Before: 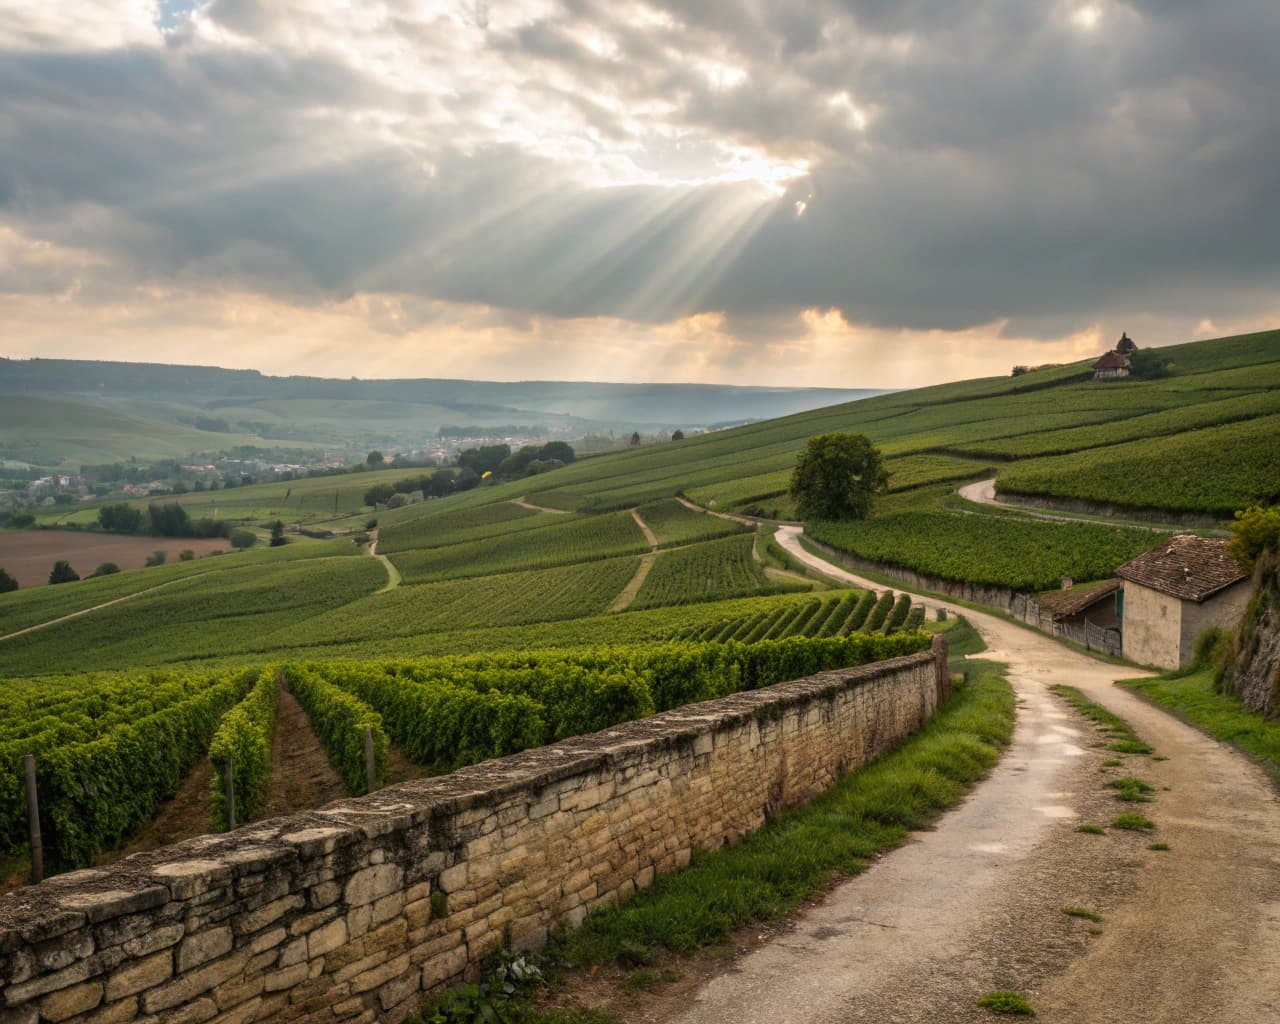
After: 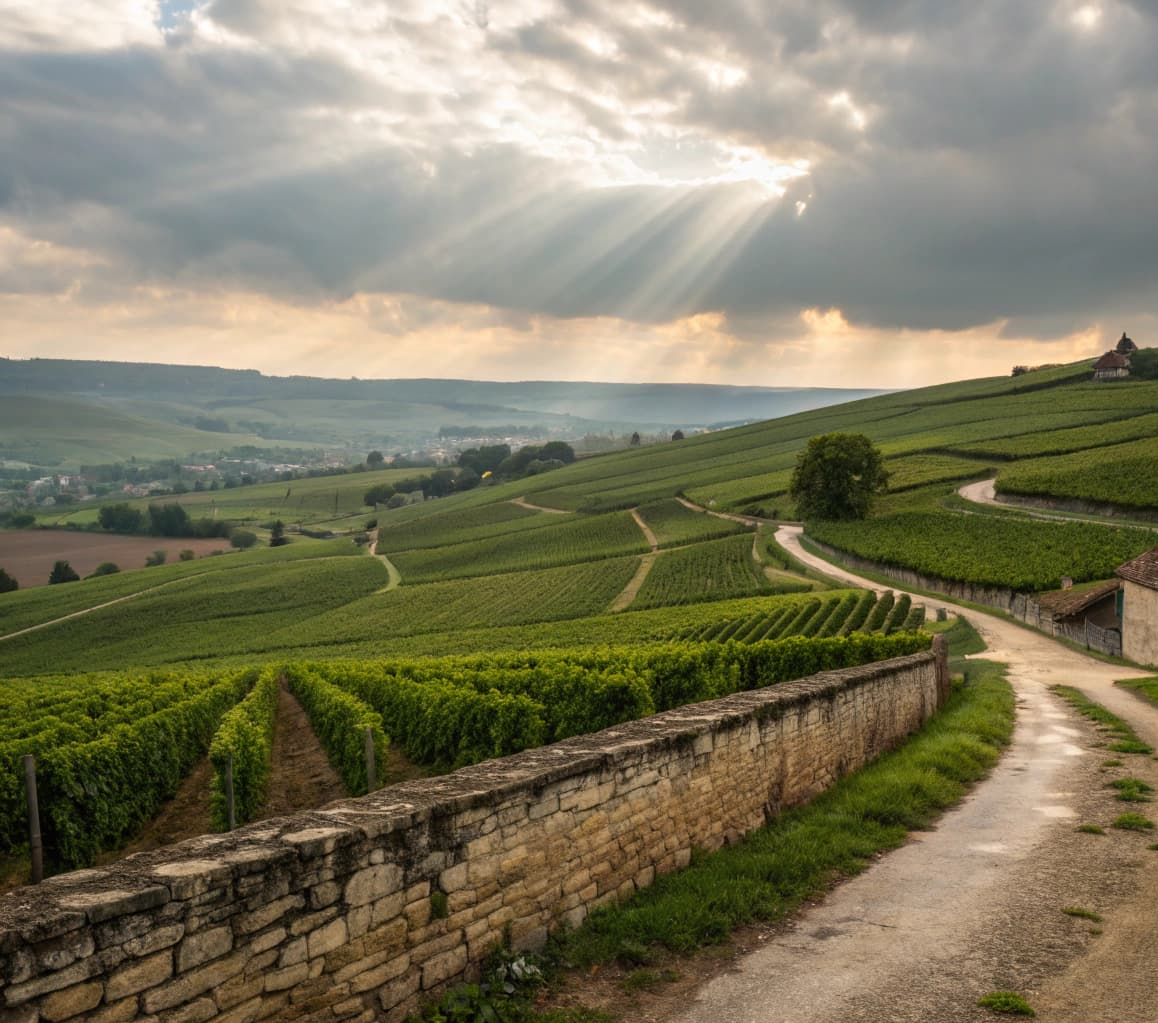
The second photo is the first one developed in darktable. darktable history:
crop: right 9.516%, bottom 0.039%
tone equalizer: -8 EV 0.094 EV
